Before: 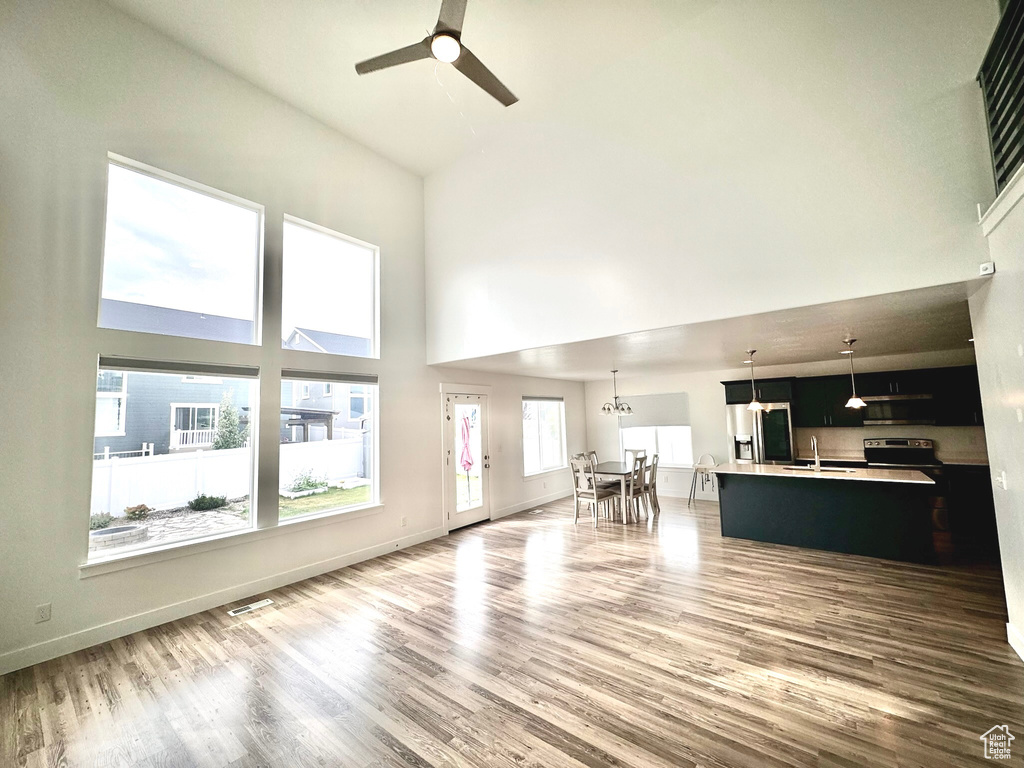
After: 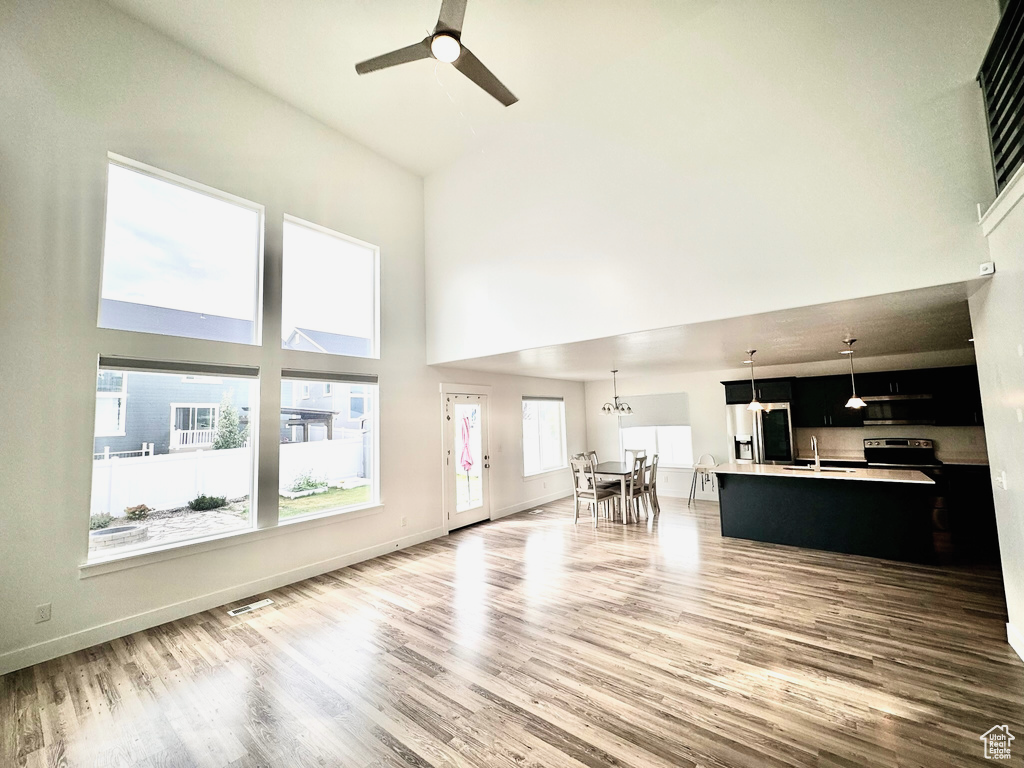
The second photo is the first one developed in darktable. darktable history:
filmic rgb: middle gray luminance 21.73%, black relative exposure -14.05 EV, white relative exposure 2.95 EV, target black luminance 0%, hardness 8.79, latitude 59.7%, contrast 1.207, highlights saturation mix 3.96%, shadows ↔ highlights balance 41.98%, iterations of high-quality reconstruction 0
